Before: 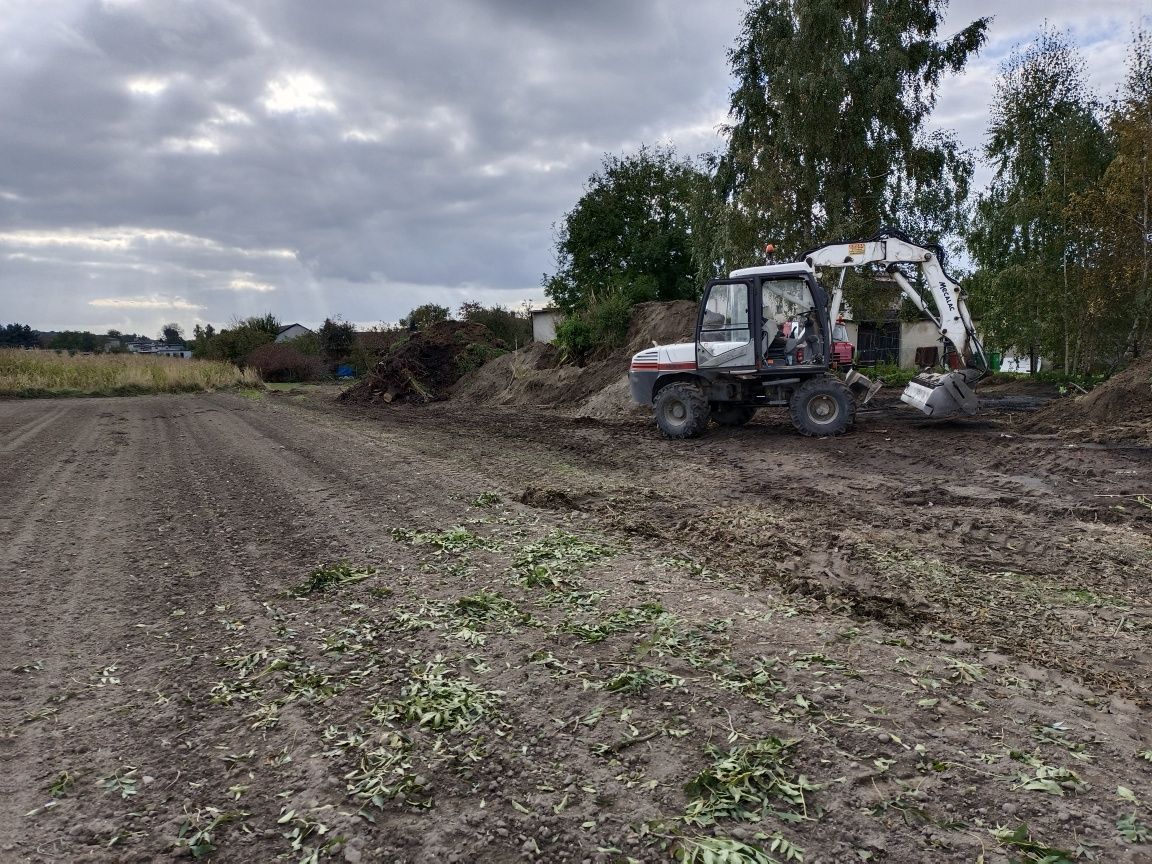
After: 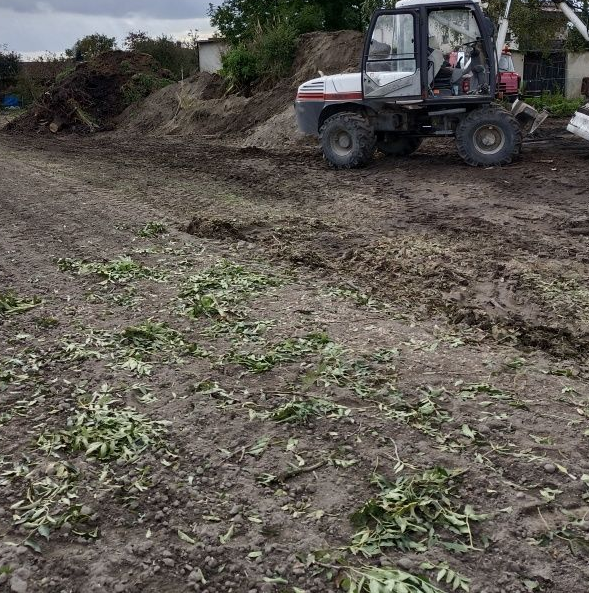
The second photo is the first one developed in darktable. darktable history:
crop and rotate: left 28.999%, top 31.354%, right 19.864%
